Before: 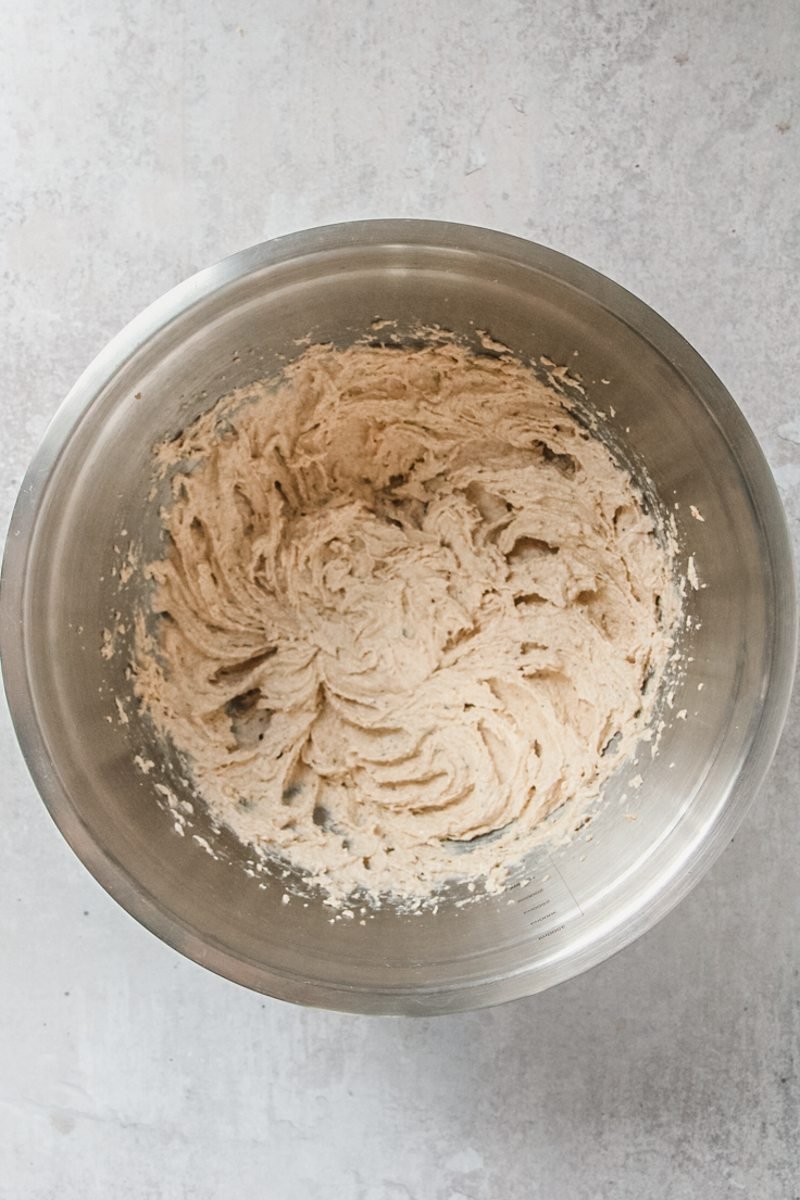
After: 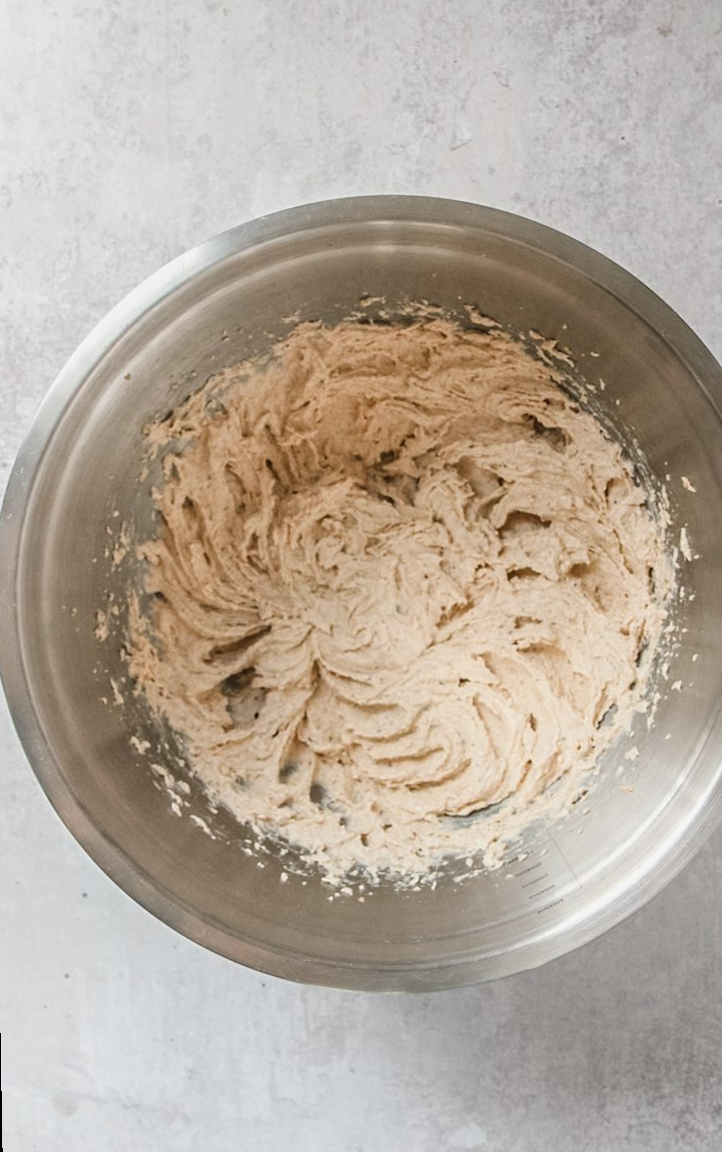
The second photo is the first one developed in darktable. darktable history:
crop and rotate: left 1.088%, right 8.807%
rotate and perspective: rotation -1°, crop left 0.011, crop right 0.989, crop top 0.025, crop bottom 0.975
